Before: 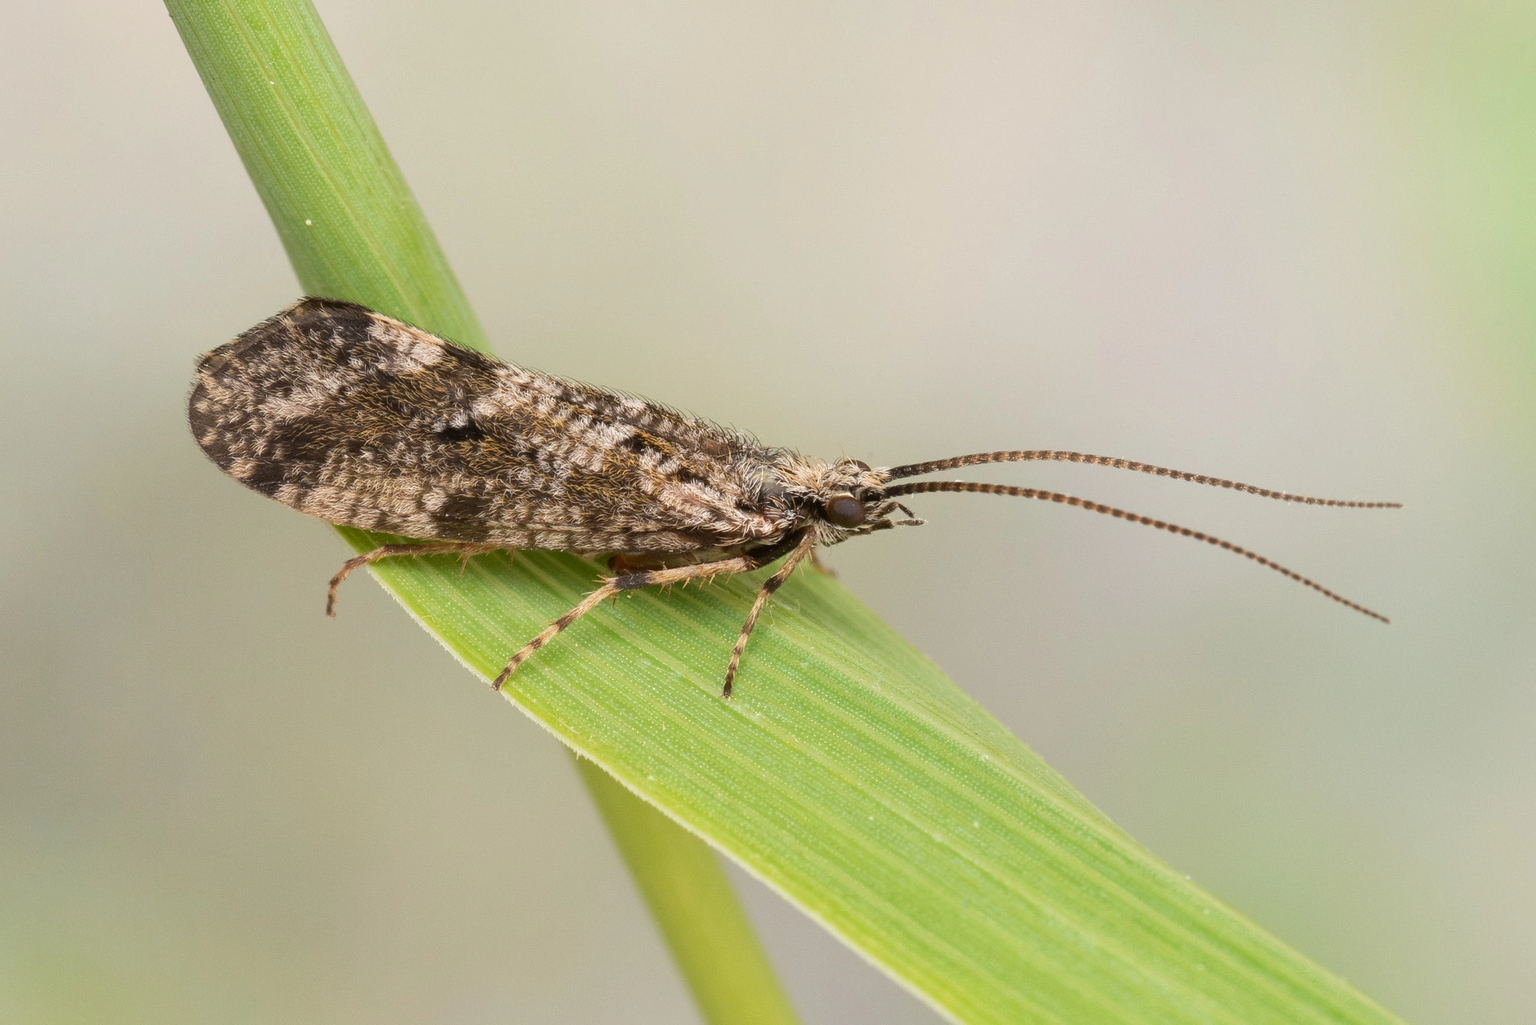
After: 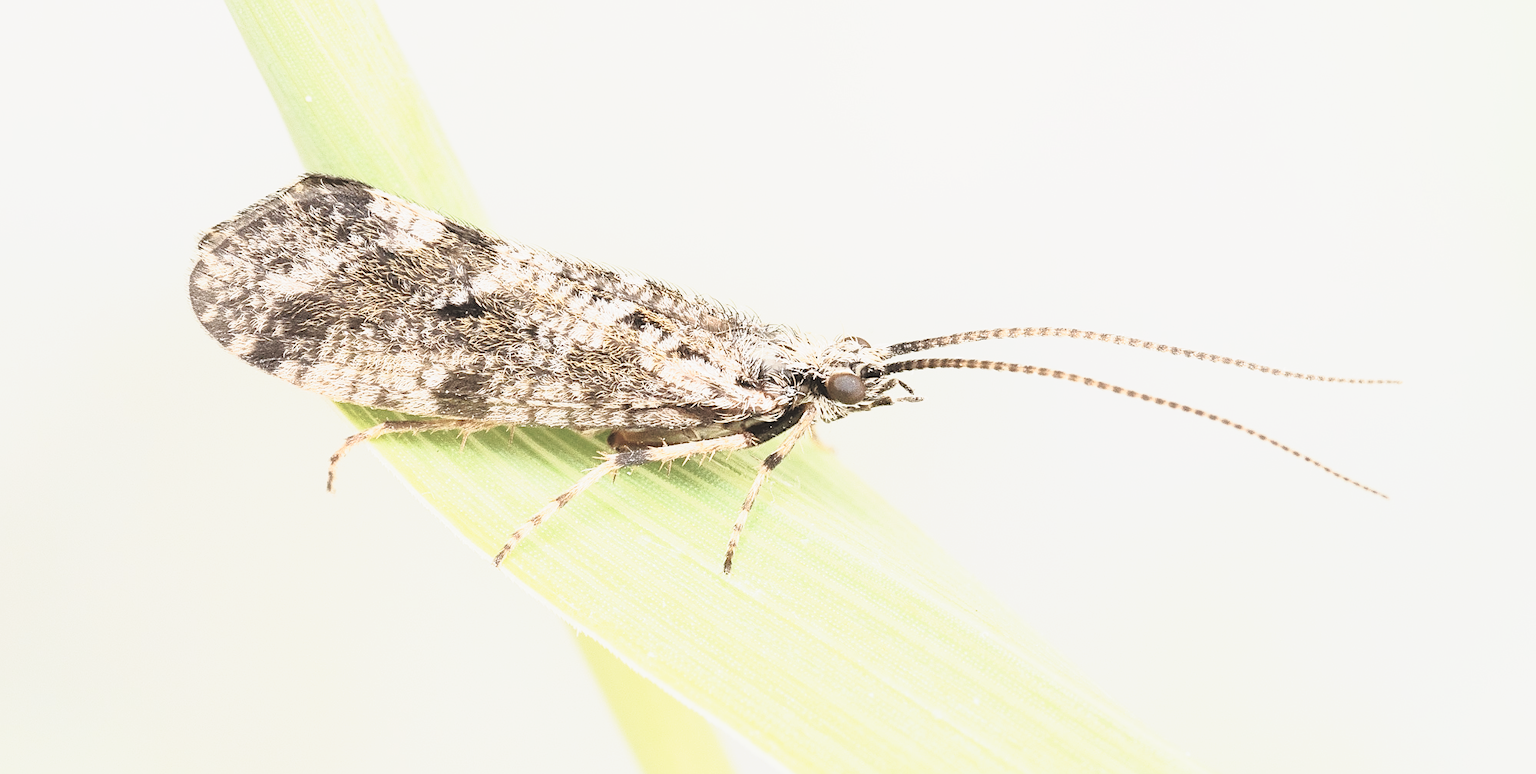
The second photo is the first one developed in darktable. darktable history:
crop and rotate: top 12.103%, bottom 12.32%
sharpen: on, module defaults
exposure: black level correction -0.006, exposure 1 EV, compensate highlight preservation false
tone curve: curves: ch0 [(0, 0) (0.105, 0.068) (0.195, 0.162) (0.283, 0.283) (0.384, 0.404) (0.485, 0.531) (0.638, 0.681) (0.795, 0.879) (1, 0.977)]; ch1 [(0, 0) (0.161, 0.092) (0.35, 0.33) (0.379, 0.401) (0.456, 0.469) (0.504, 0.498) (0.53, 0.532) (0.58, 0.619) (0.635, 0.671) (1, 1)]; ch2 [(0, 0) (0.371, 0.362) (0.437, 0.437) (0.483, 0.484) (0.53, 0.515) (0.56, 0.58) (0.622, 0.606) (1, 1)], color space Lab, linked channels, preserve colors none
base curve: curves: ch0 [(0, 0) (0.005, 0.002) (0.15, 0.3) (0.4, 0.7) (0.75, 0.95) (1, 1)], exposure shift 0.01, preserve colors none
contrast brightness saturation: contrast -0.054, saturation -0.42
